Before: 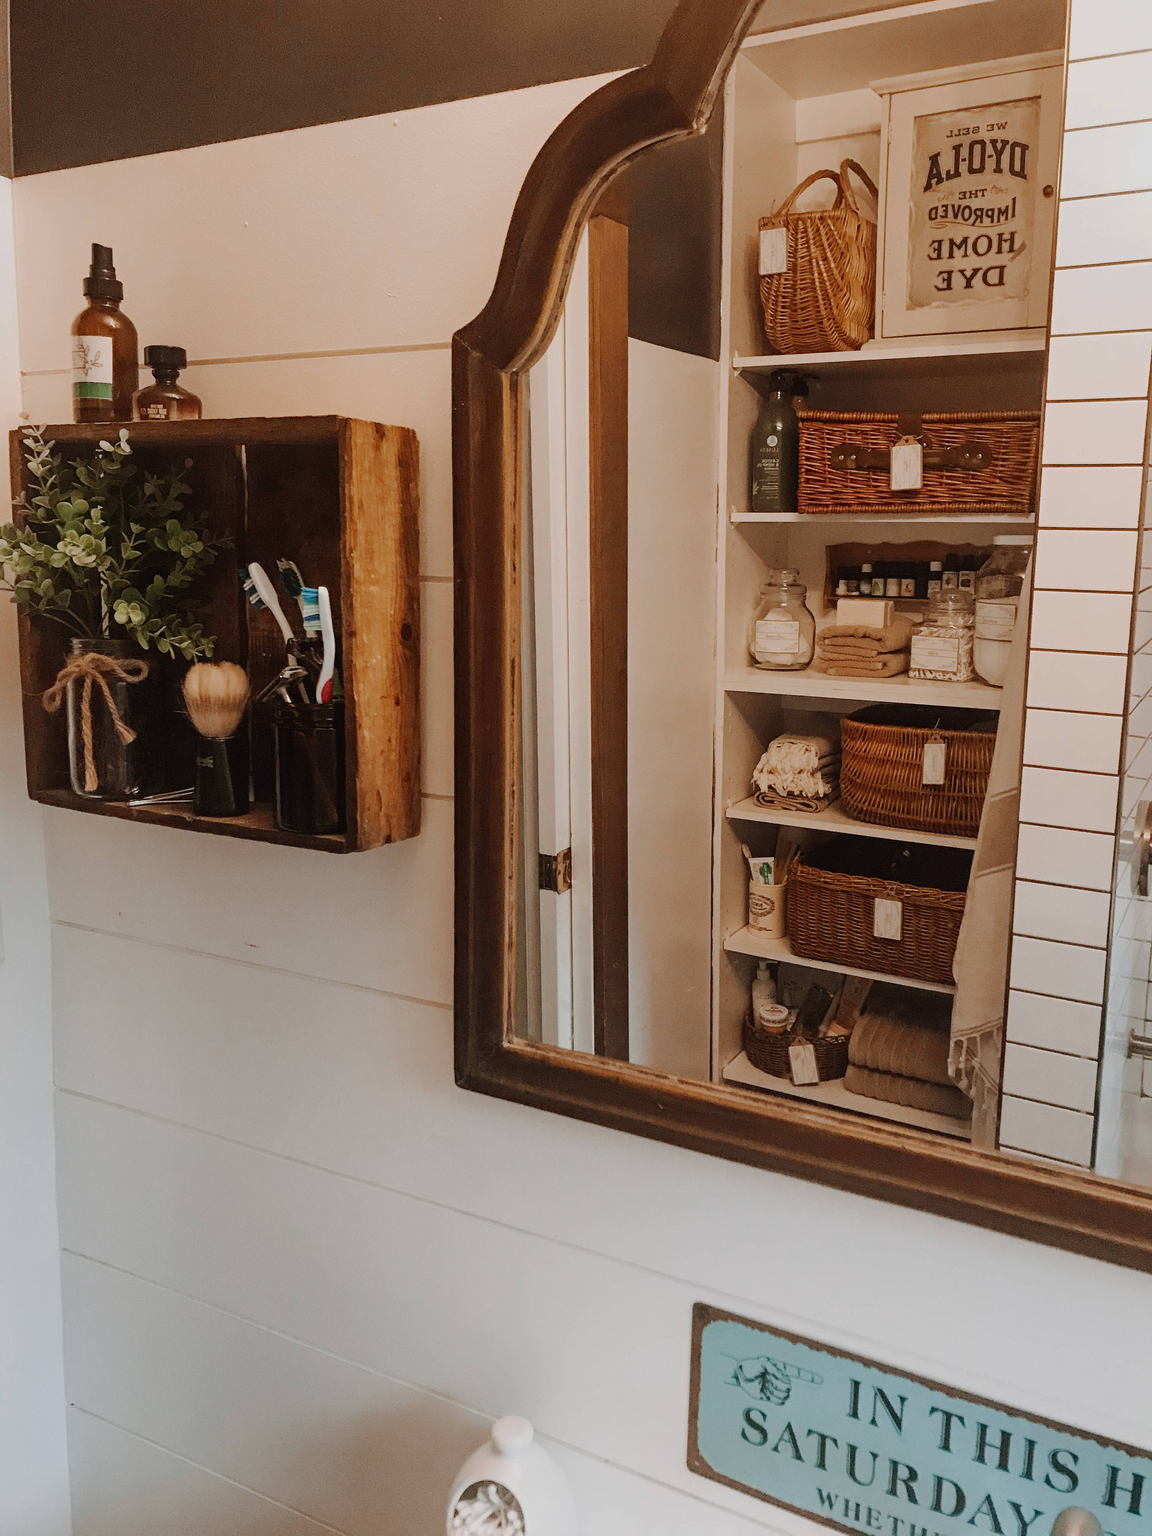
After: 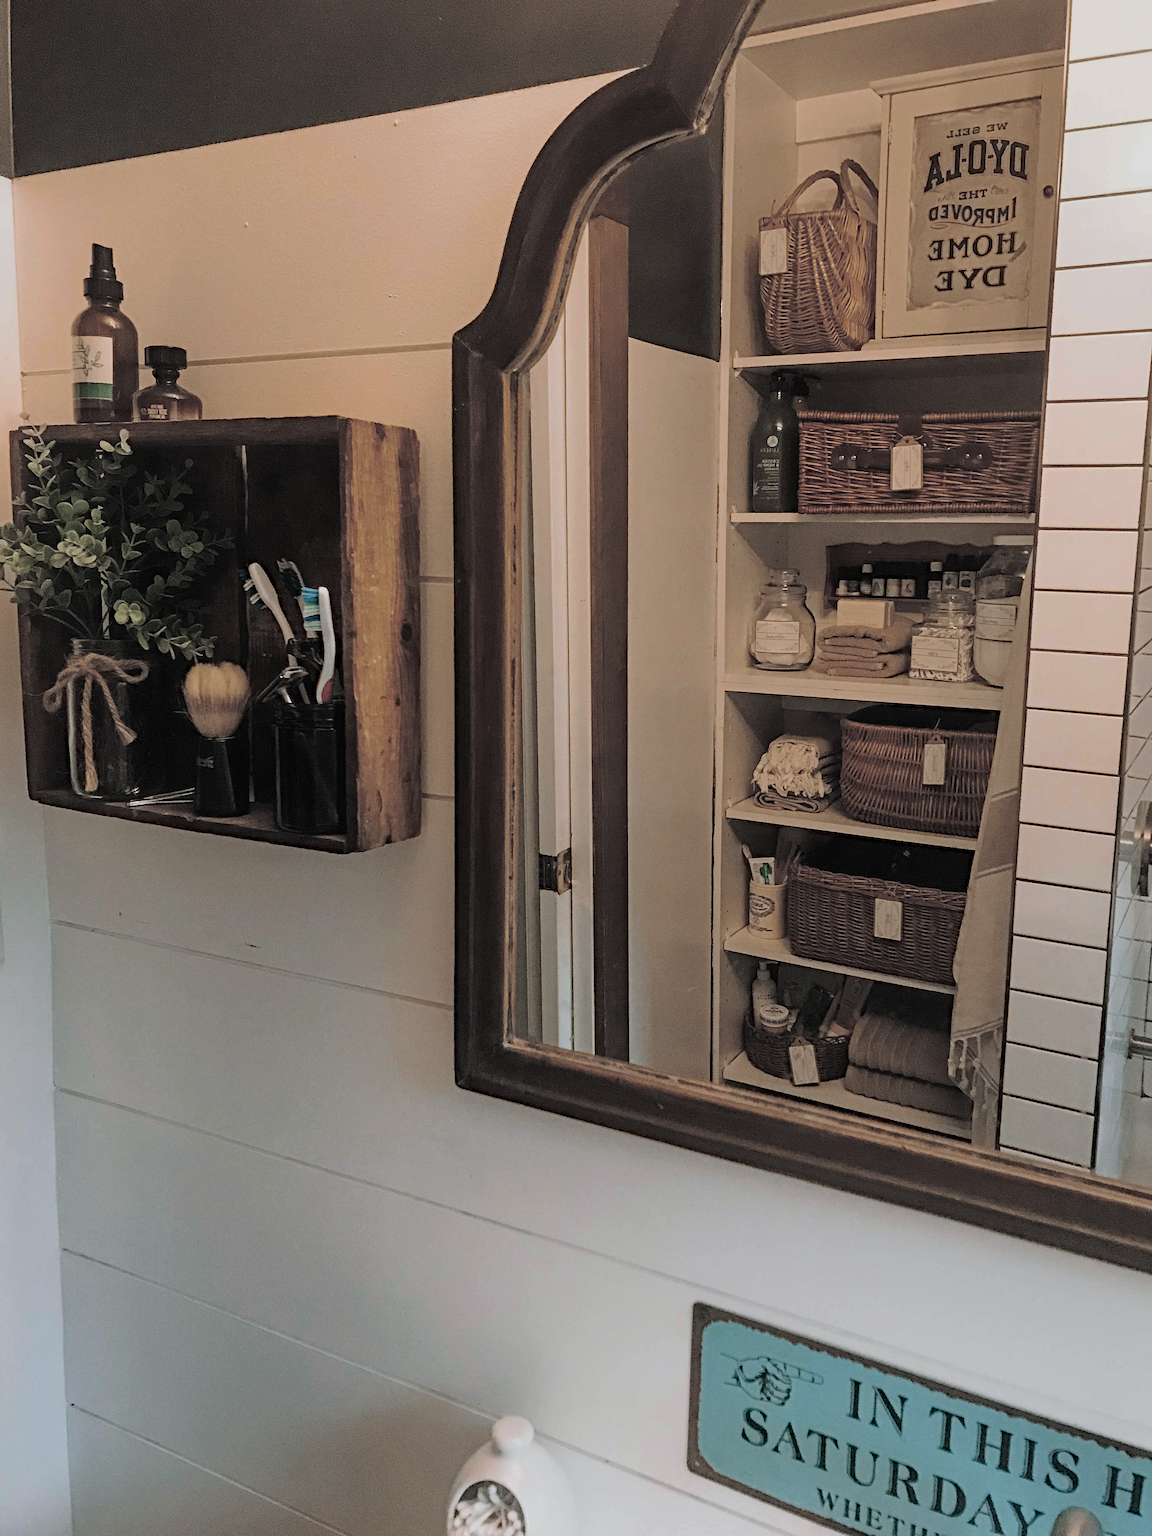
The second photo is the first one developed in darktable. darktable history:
haze removal: strength 0.5, distance 0.43, compatibility mode true, adaptive false
split-toning: shadows › hue 201.6°, shadows › saturation 0.16, highlights › hue 50.4°, highlights › saturation 0.2, balance -49.9
